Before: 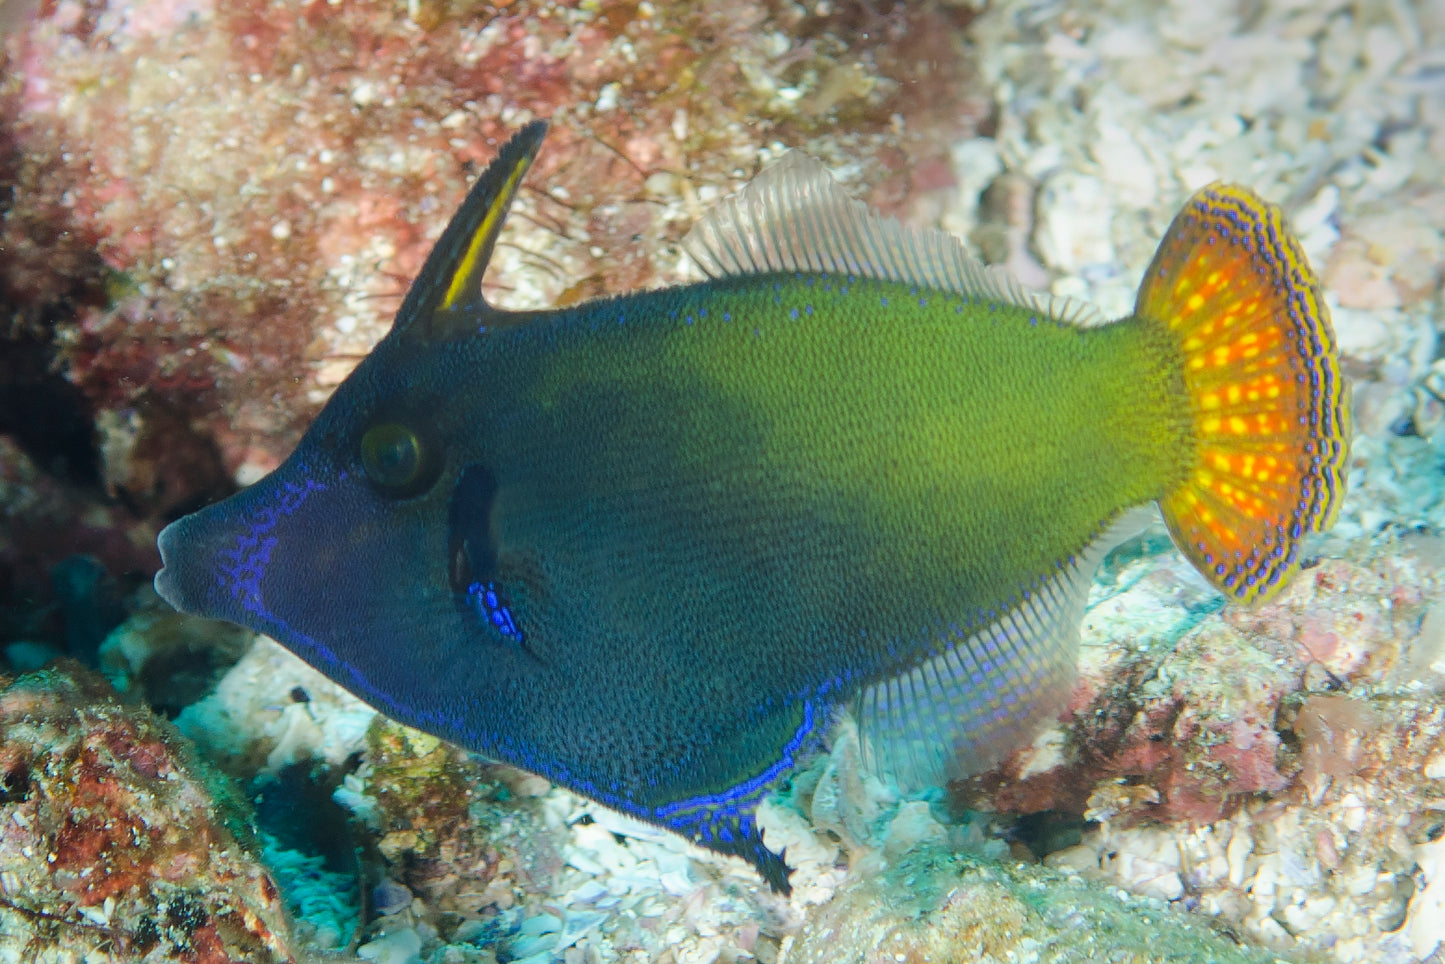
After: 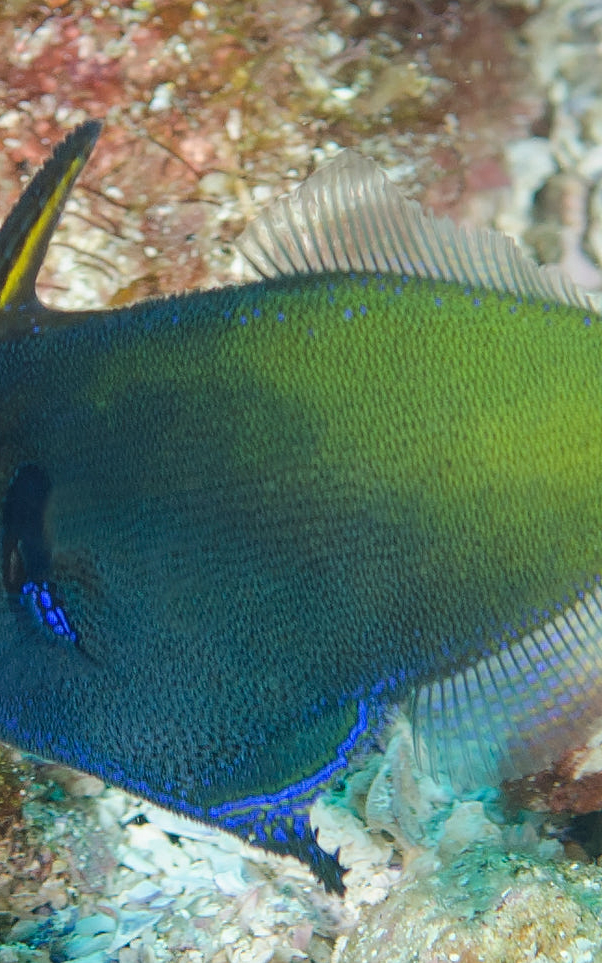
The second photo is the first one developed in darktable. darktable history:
crop: left 30.867%, right 27.406%
exposure: exposure -0.062 EV, compensate exposure bias true, compensate highlight preservation false
contrast equalizer: y [[0.5, 0.5, 0.5, 0.512, 0.552, 0.62], [0.5 ×6], [0.5 ×4, 0.504, 0.553], [0 ×6], [0 ×6]]
